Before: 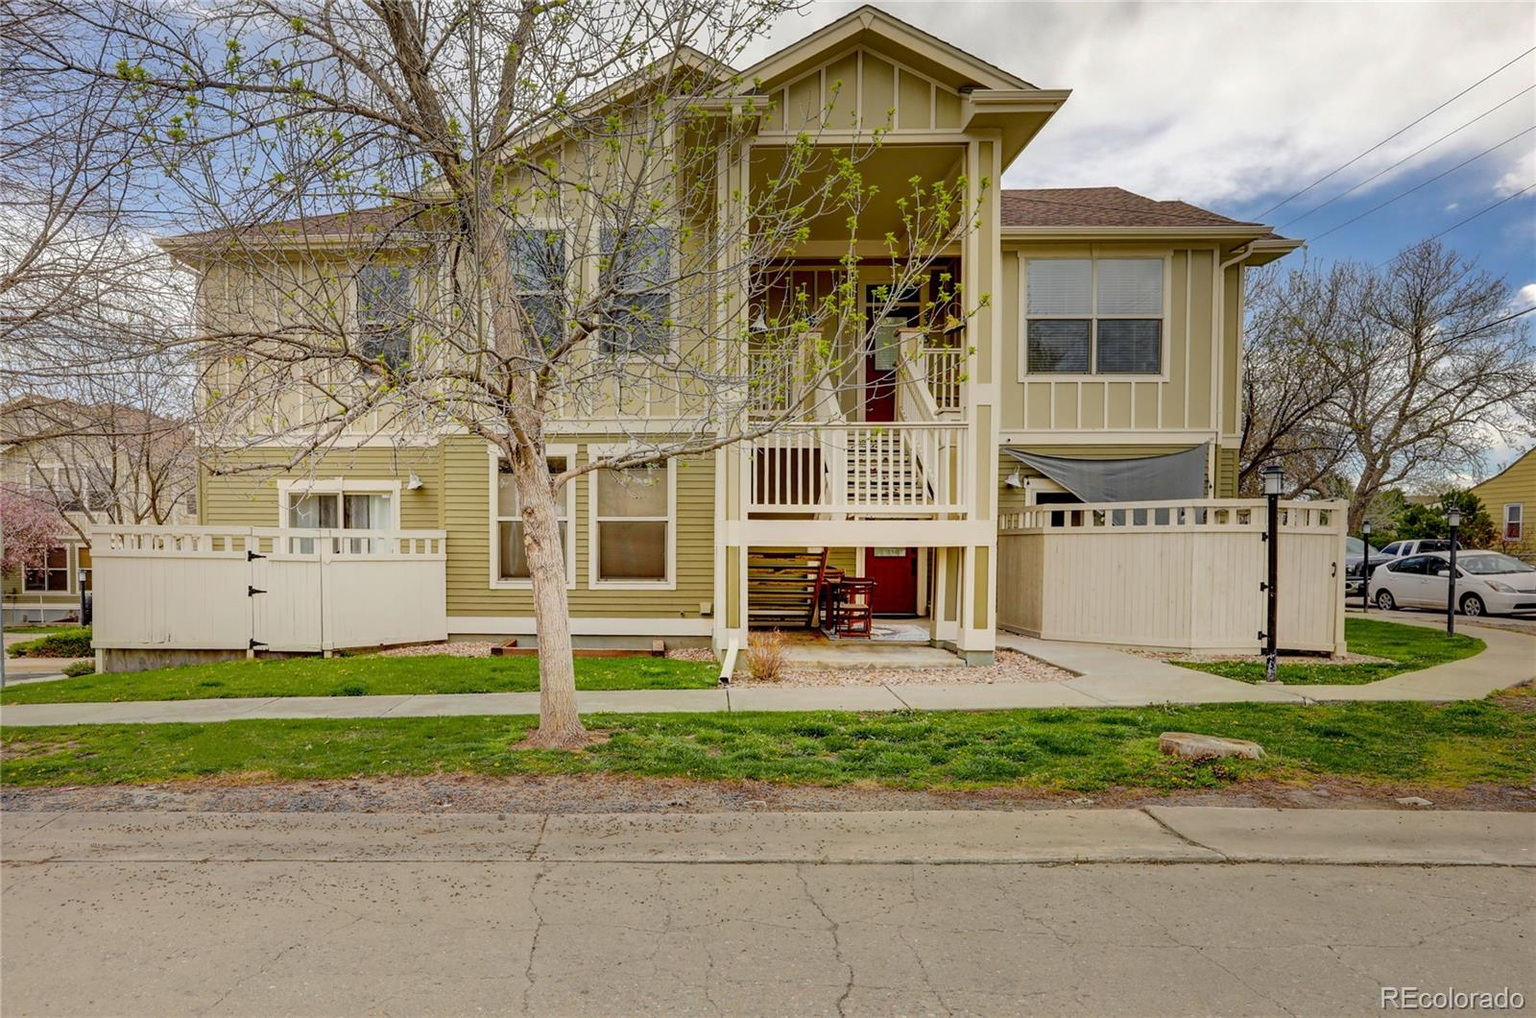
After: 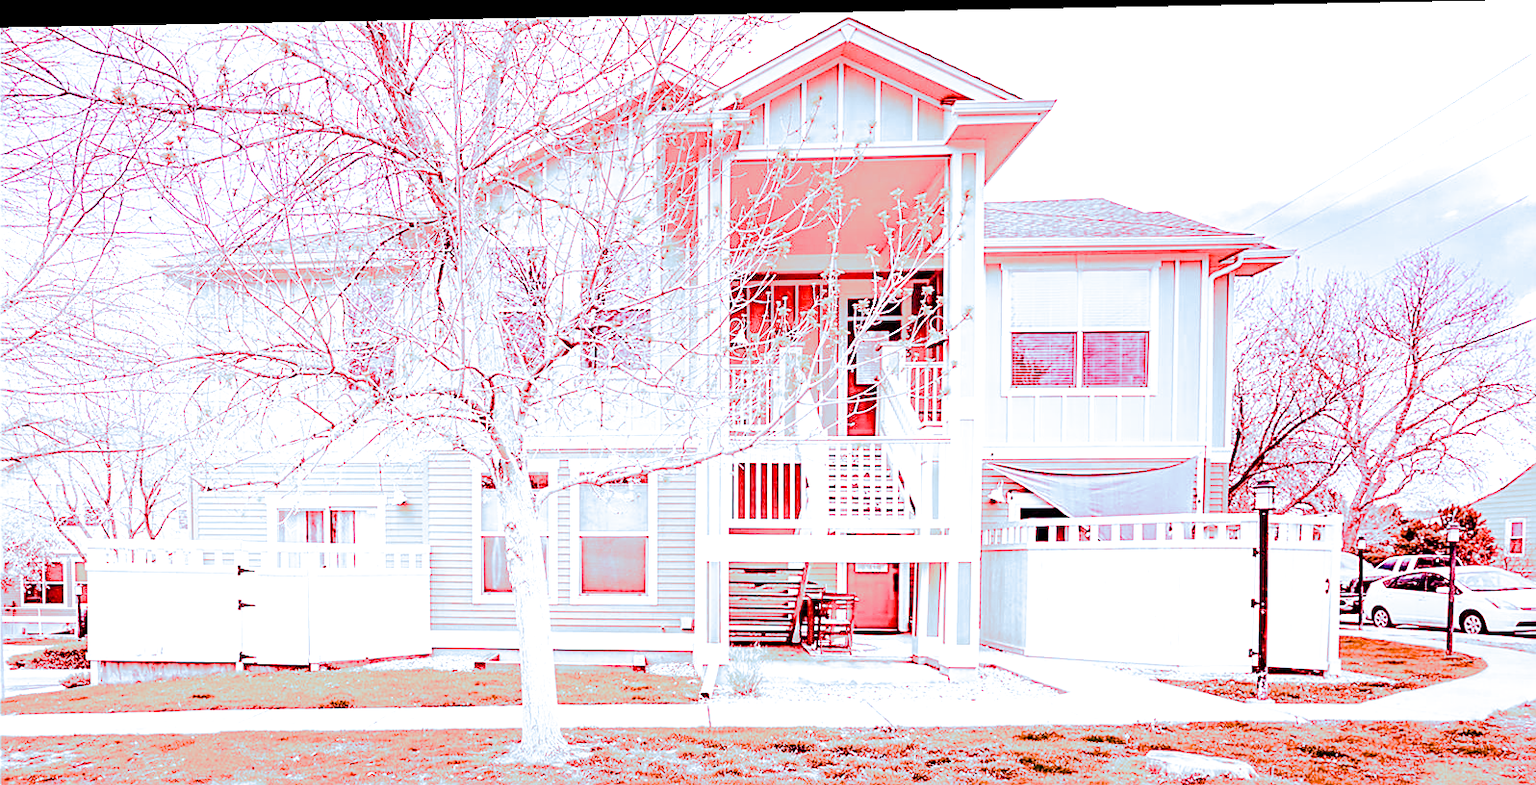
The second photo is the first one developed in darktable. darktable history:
contrast brightness saturation: saturation -0.05
white balance: red 4.26, blue 1.802
base curve: curves: ch0 [(0, 0) (0.028, 0.03) (0.121, 0.232) (0.46, 0.748) (0.859, 0.968) (1, 1)], preserve colors none
split-toning: shadows › hue 351.18°, shadows › saturation 0.86, highlights › hue 218.82°, highlights › saturation 0.73, balance -19.167
crop: bottom 24.967%
sharpen: on, module defaults
velvia: strength 74%
rotate and perspective: lens shift (horizontal) -0.055, automatic cropping off
